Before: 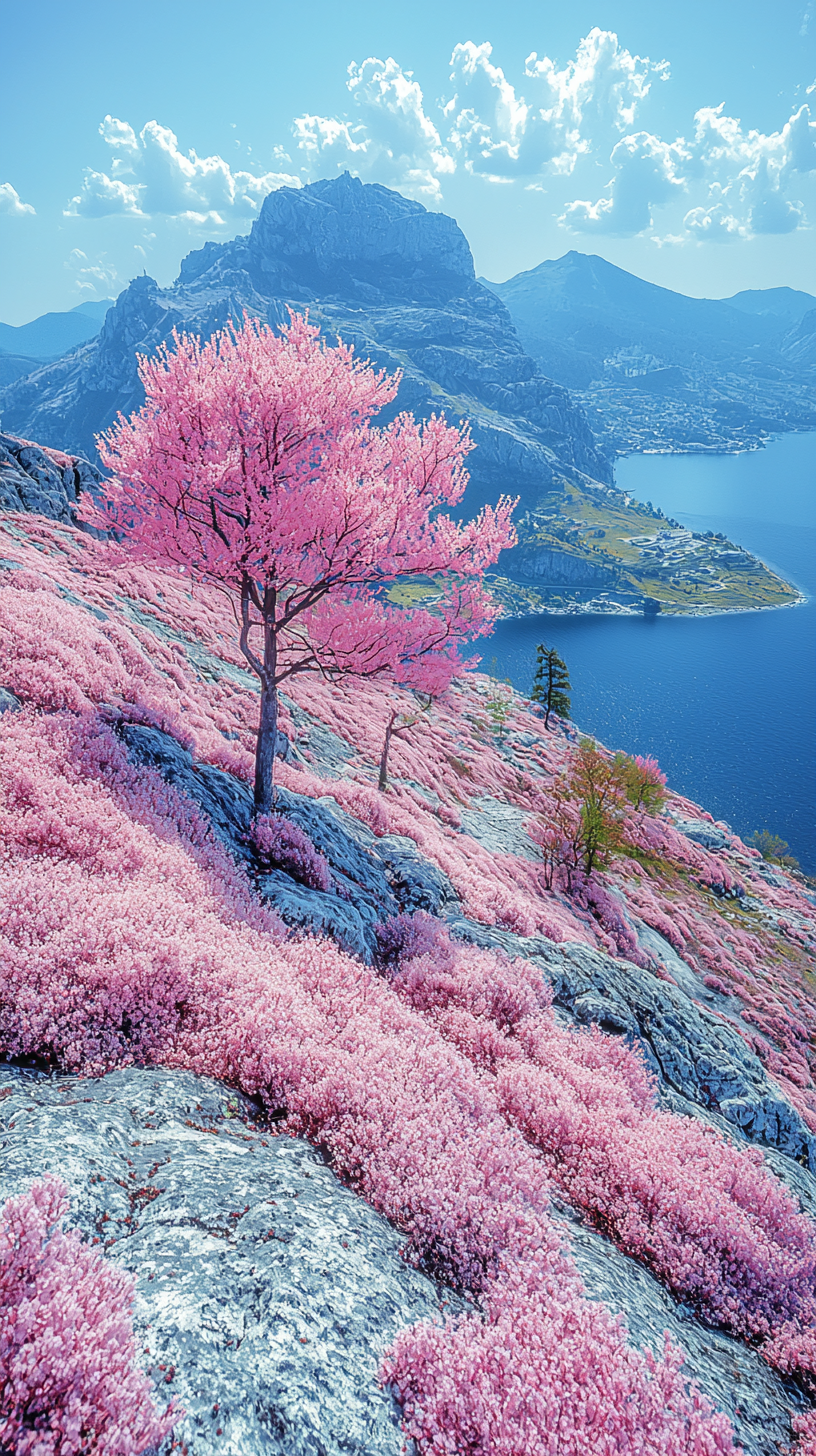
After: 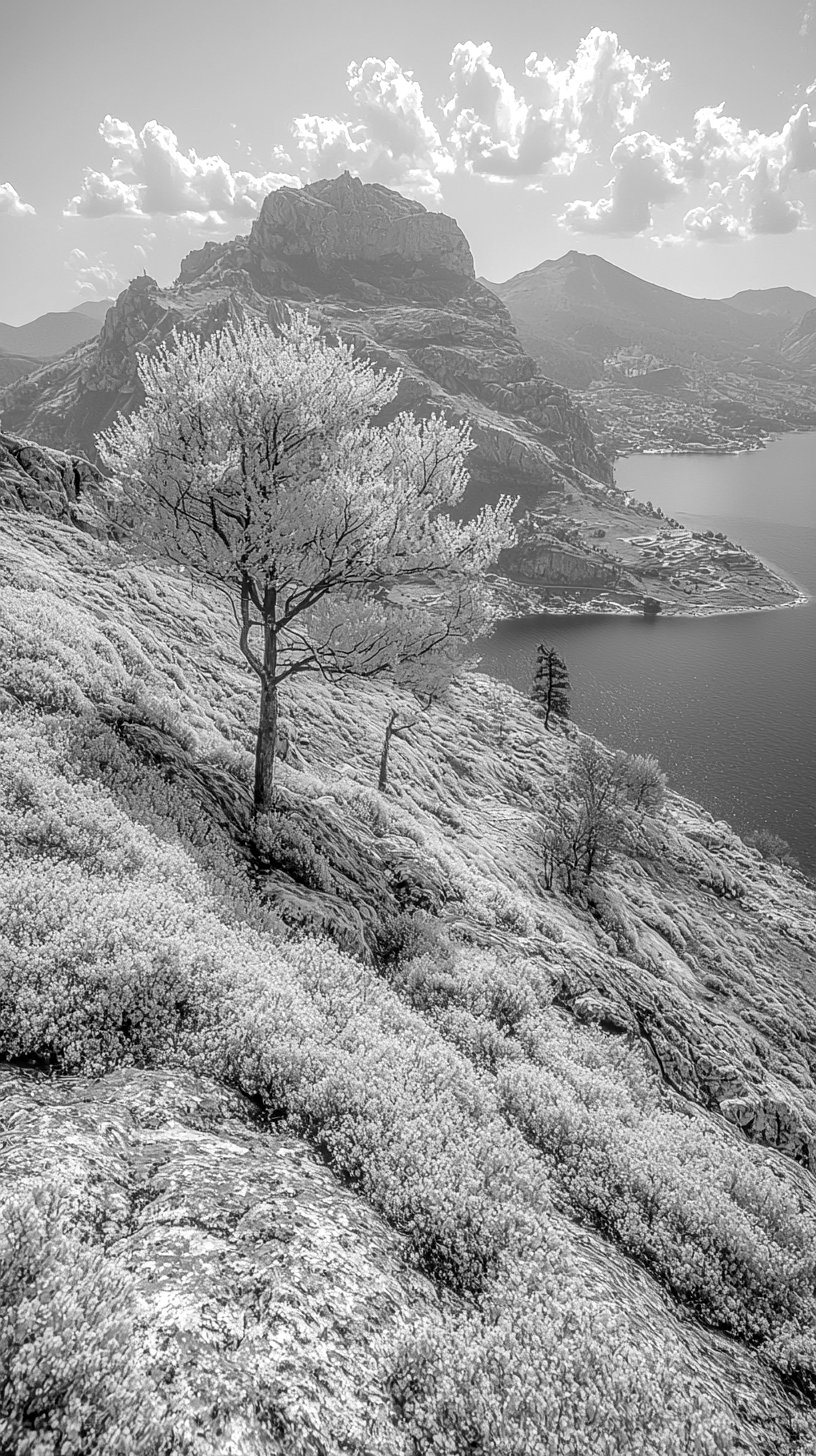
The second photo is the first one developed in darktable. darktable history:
monochrome: on, module defaults
local contrast: on, module defaults
